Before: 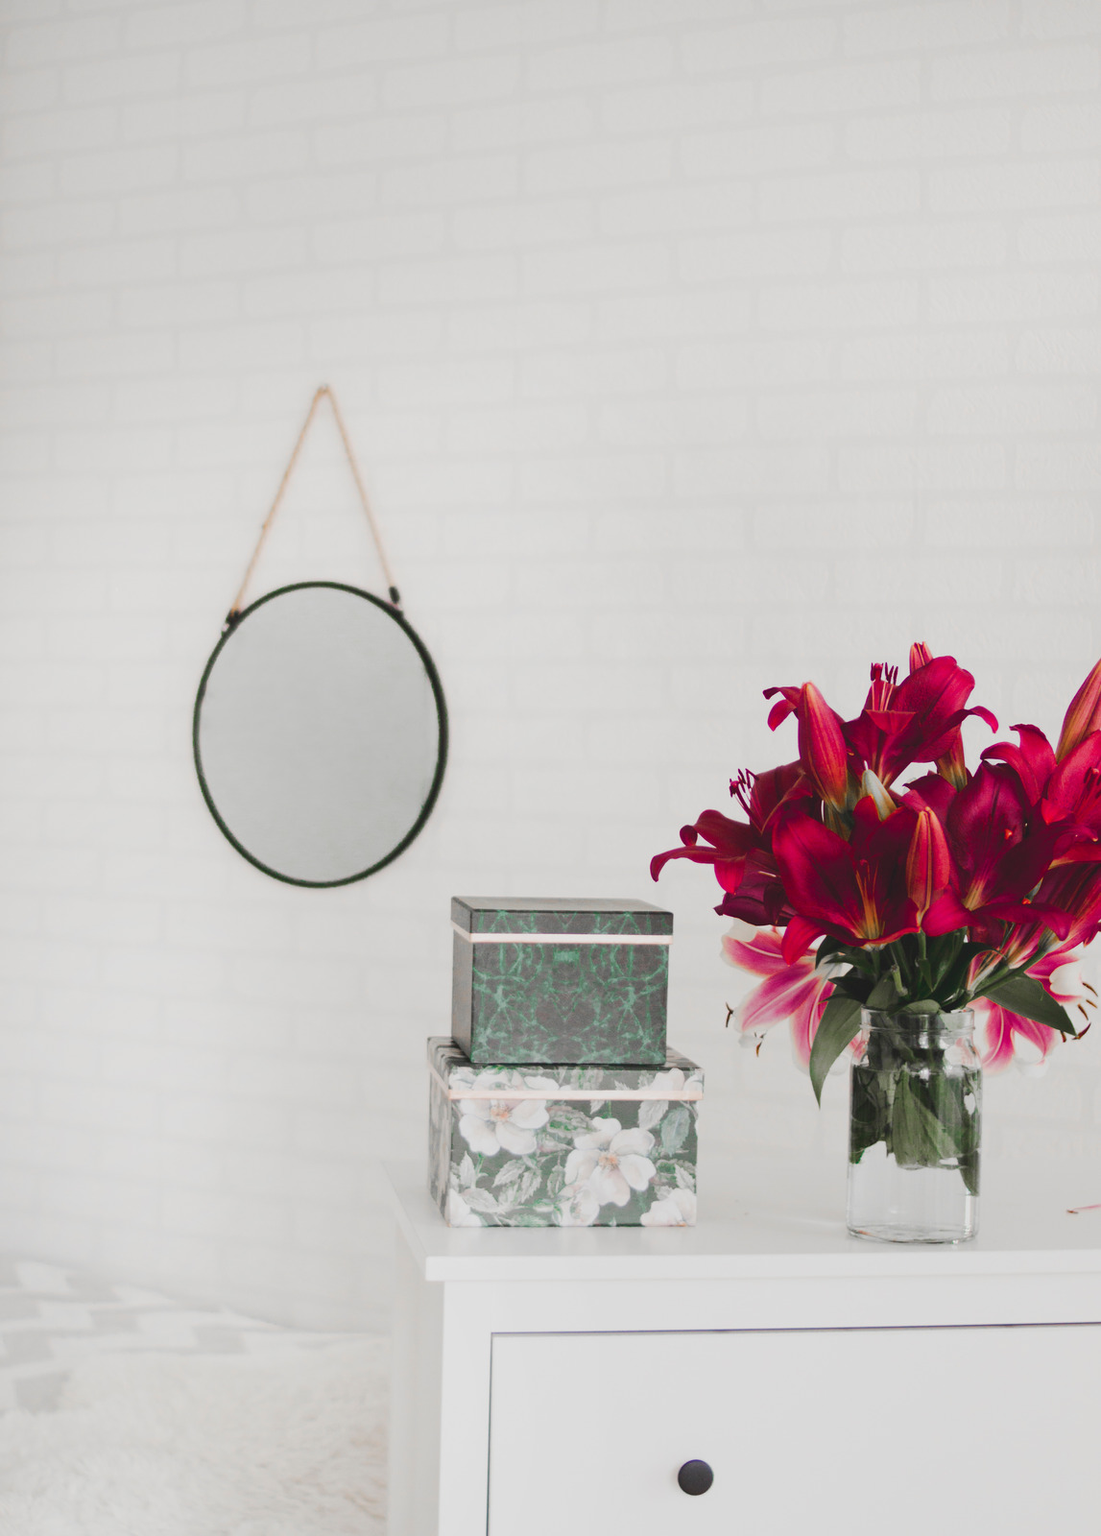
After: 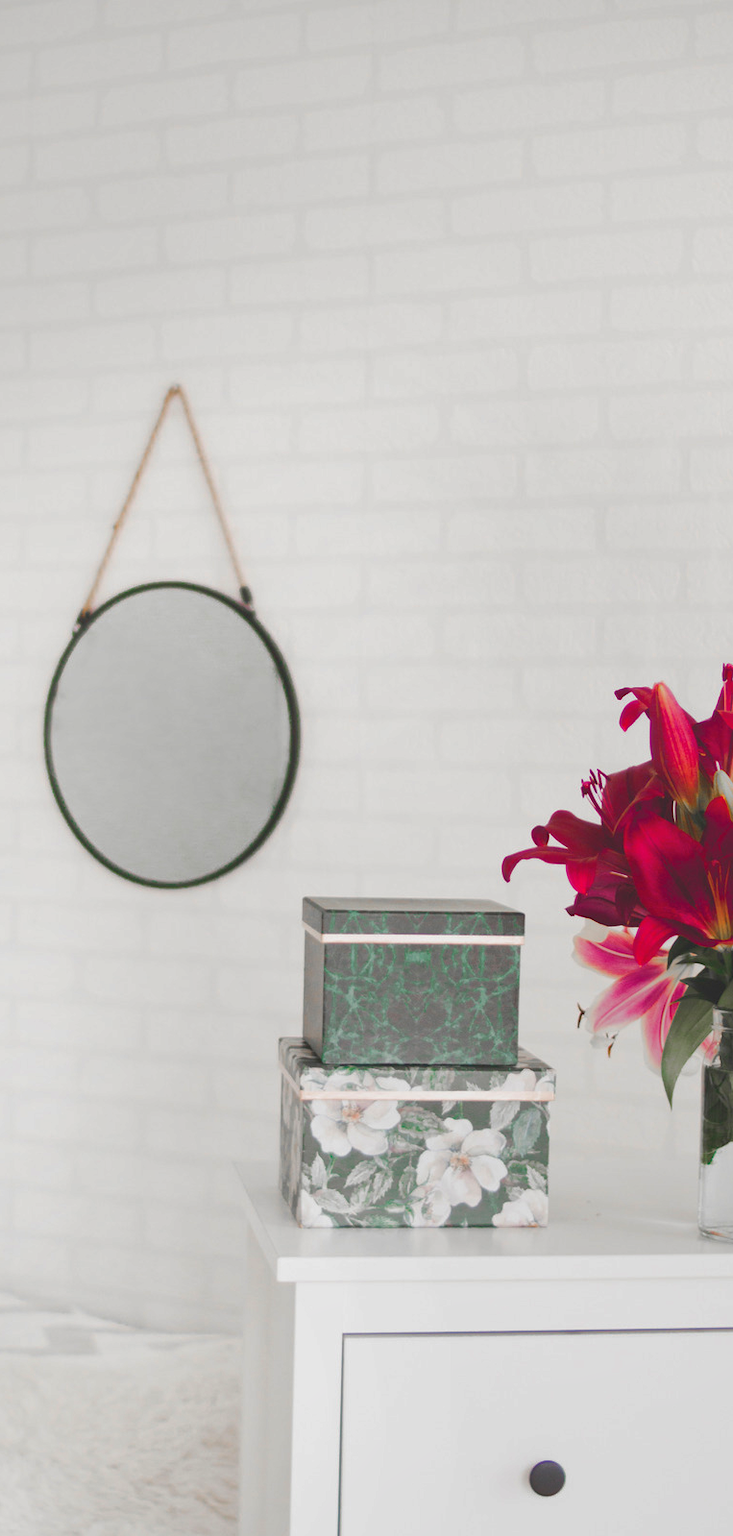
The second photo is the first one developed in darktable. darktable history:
crop and rotate: left 13.537%, right 19.796%
exposure: exposure 0.217 EV, compensate highlight preservation false
shadows and highlights: on, module defaults
